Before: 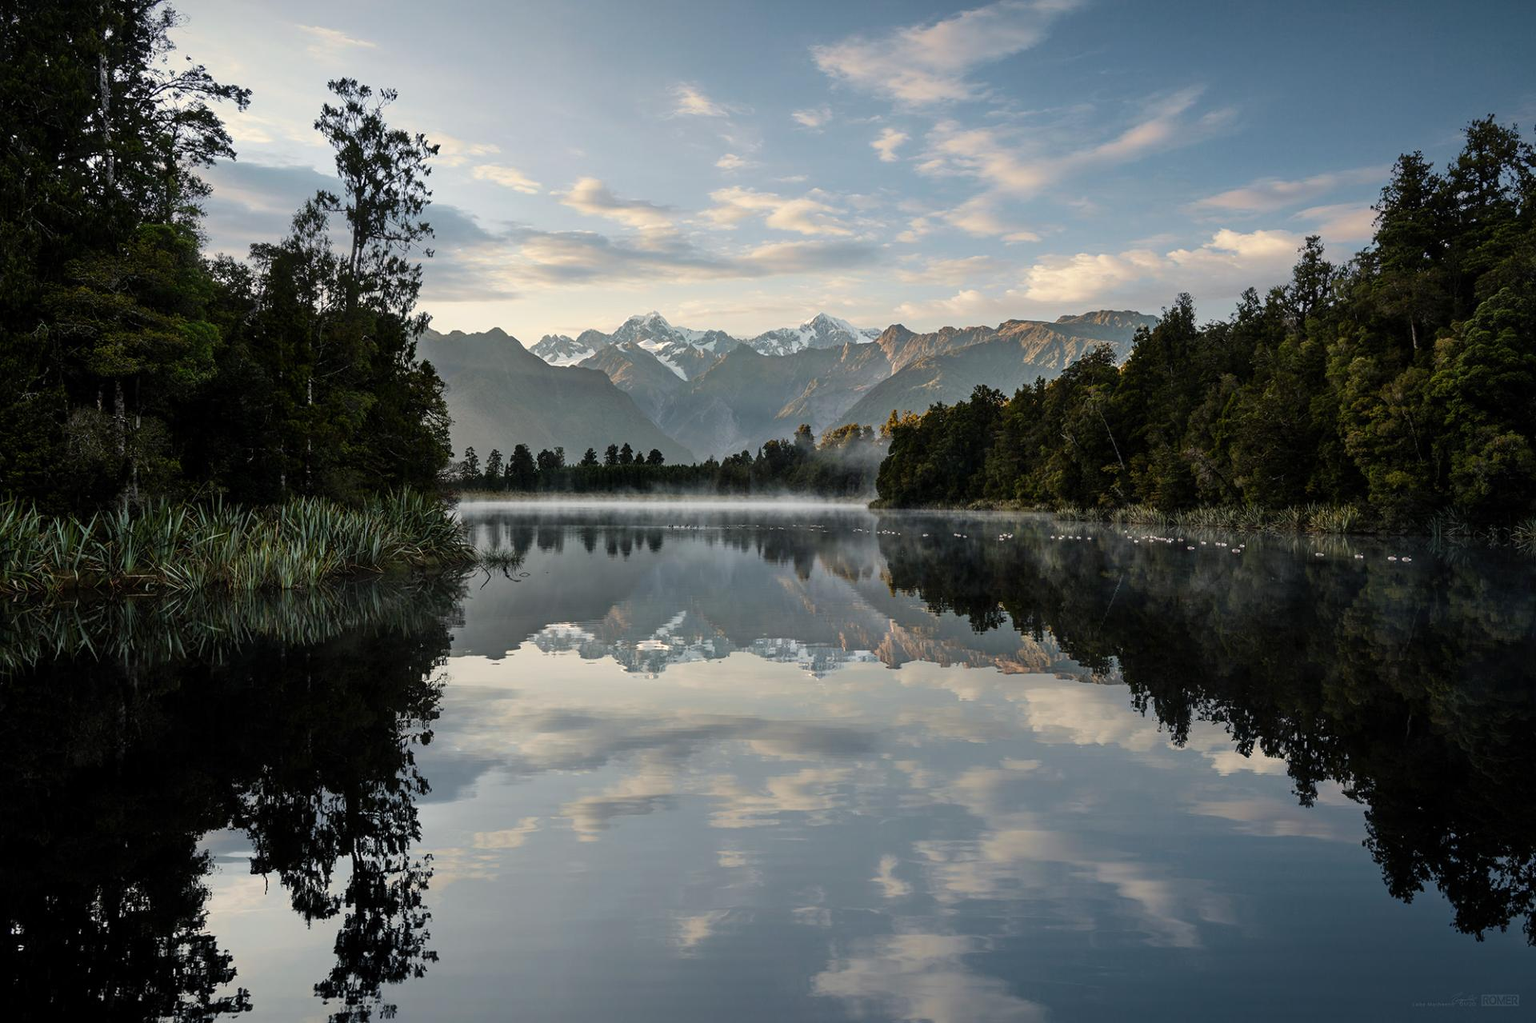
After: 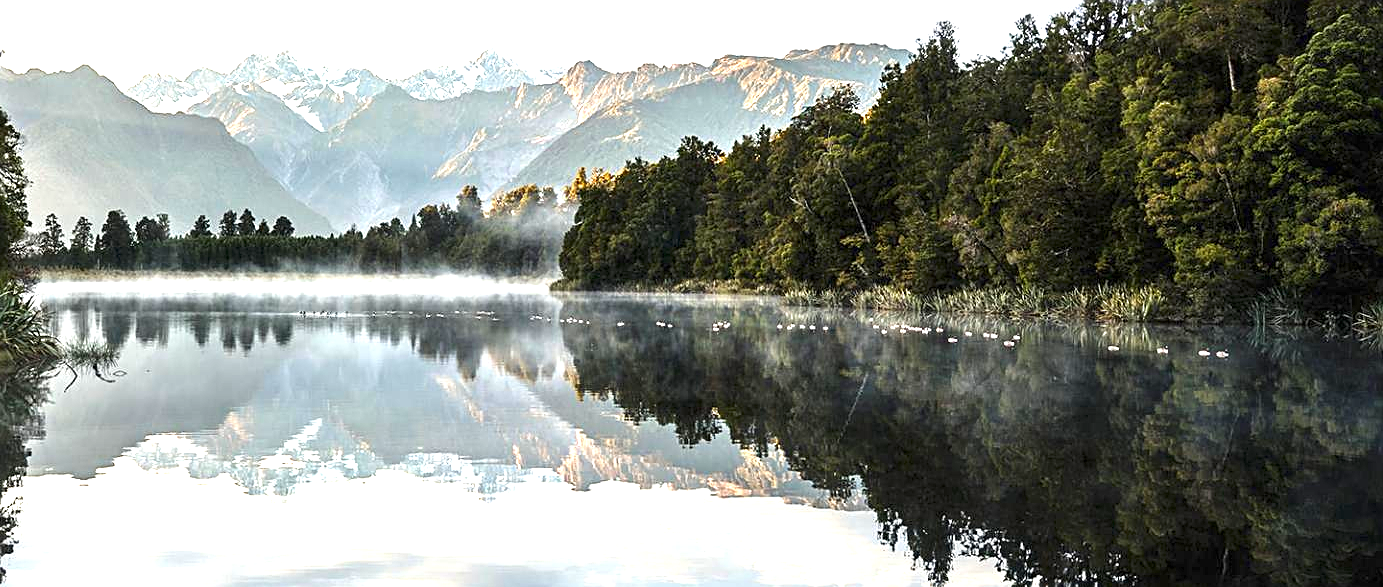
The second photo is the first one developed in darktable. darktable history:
exposure: black level correction 0, exposure 1.9 EV, compensate highlight preservation false
crop and rotate: left 27.938%, top 27.046%, bottom 27.046%
sharpen: on, module defaults
